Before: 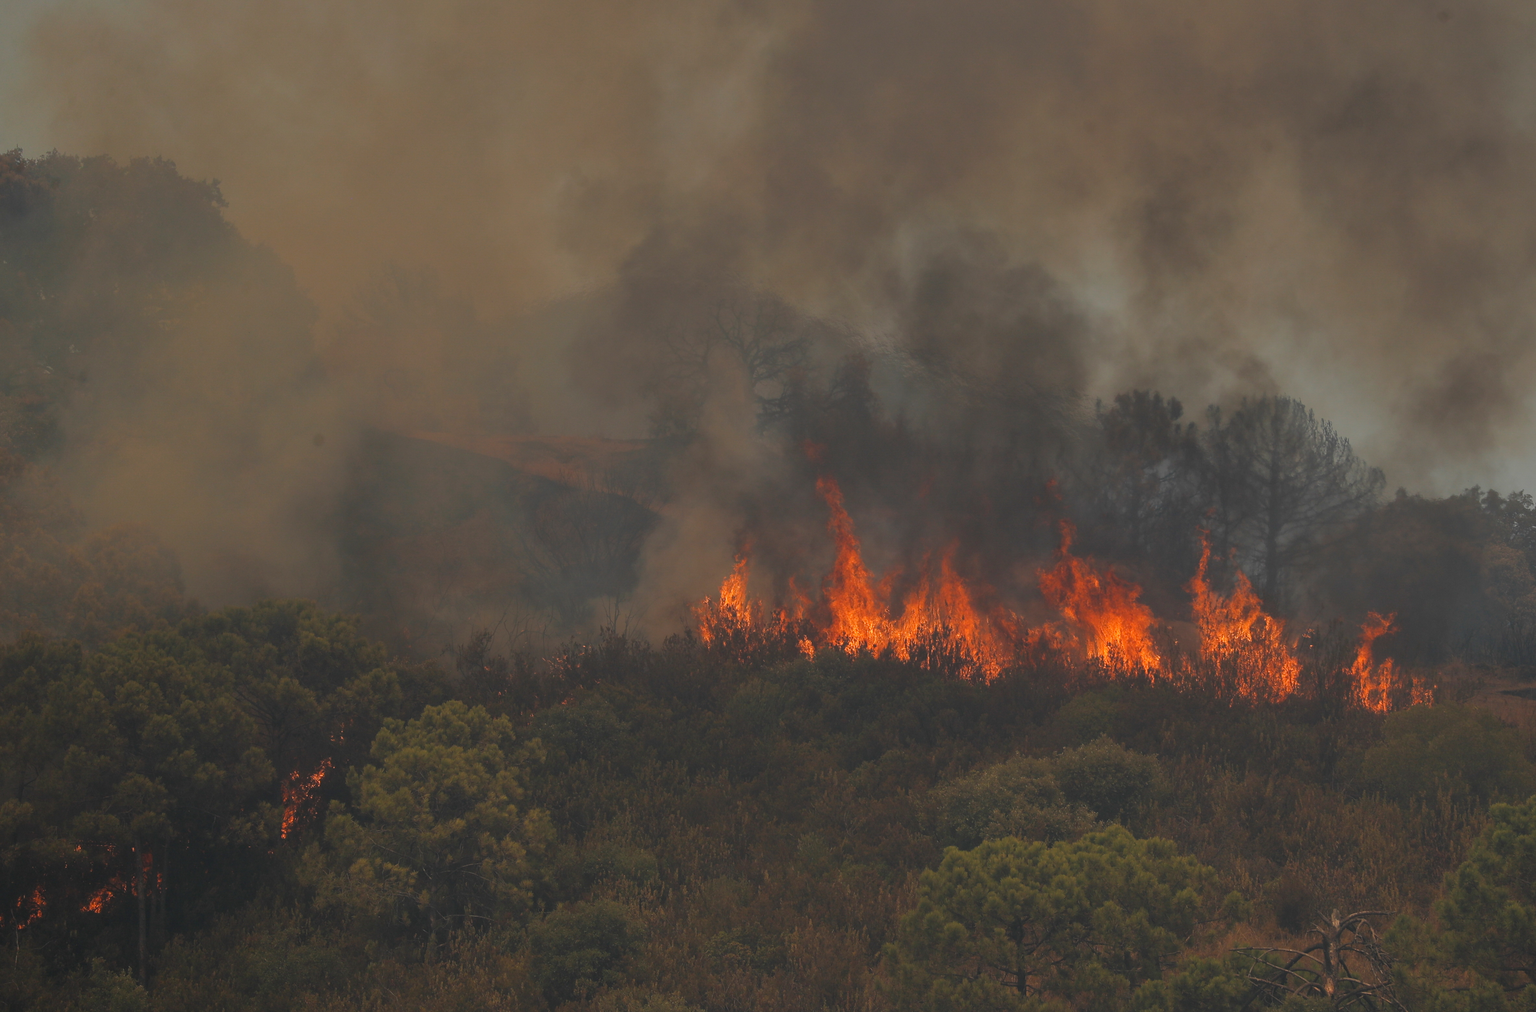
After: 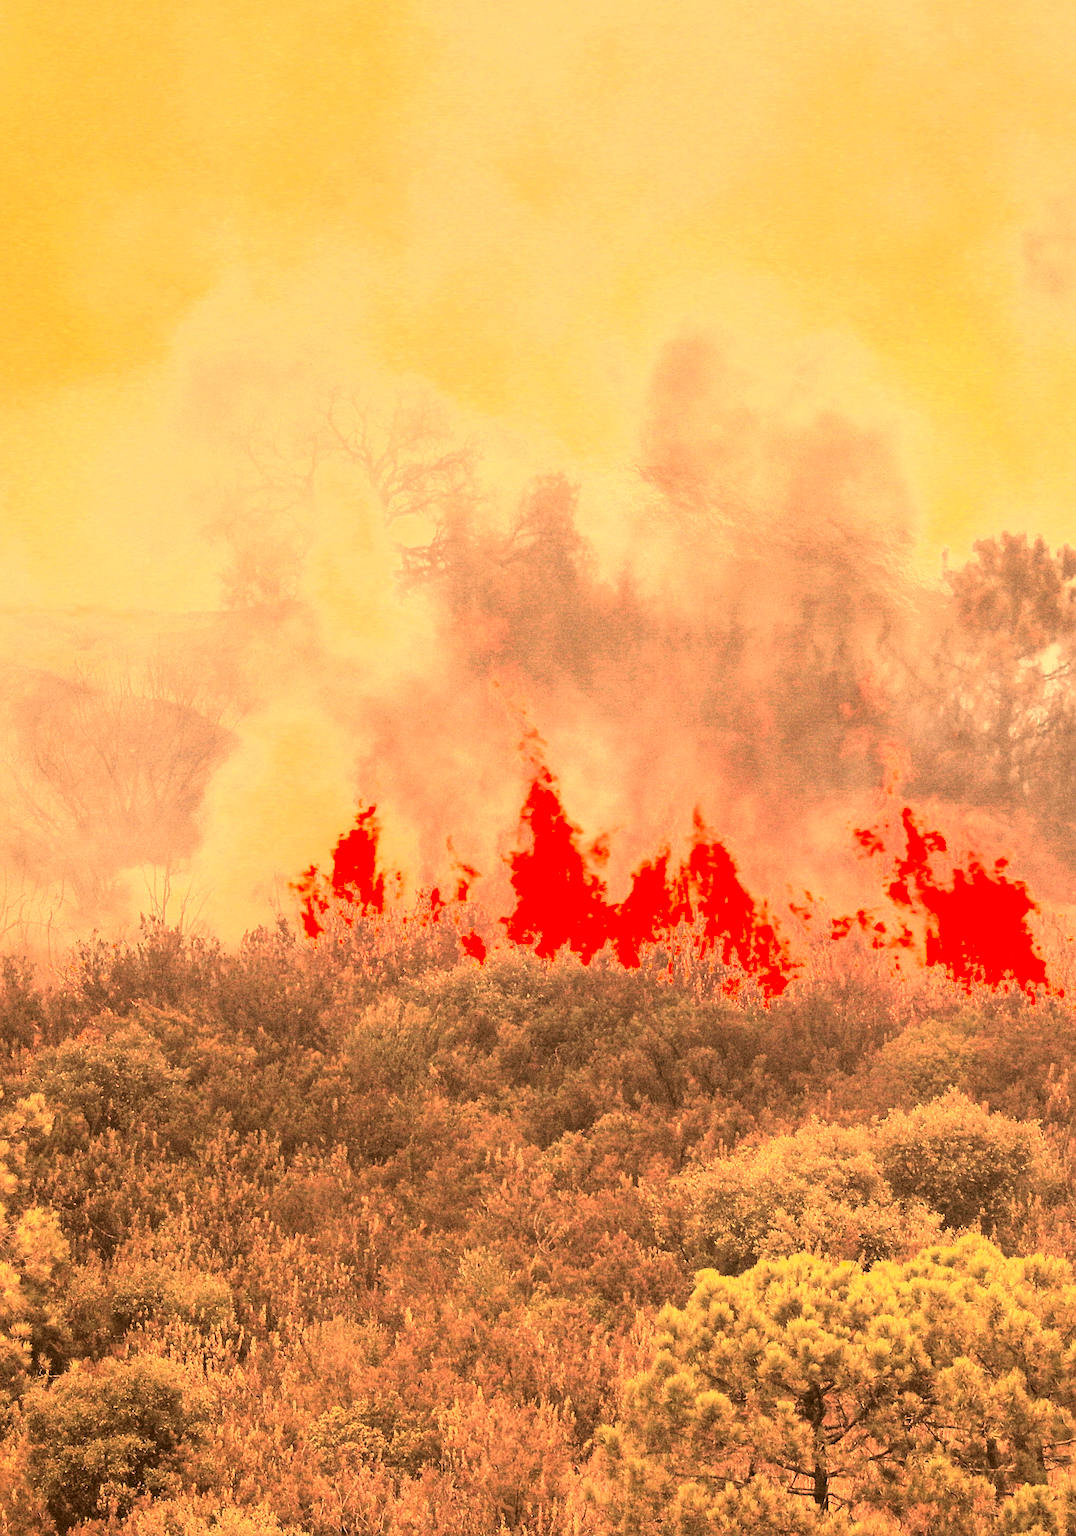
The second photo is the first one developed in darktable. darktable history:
sharpen: on, module defaults
crop: left 33.452%, top 6.025%, right 23.155%
contrast brightness saturation: contrast 0.19, brightness -0.24, saturation 0.11
exposure: black level correction 0, exposure 1.975 EV, compensate exposure bias true, compensate highlight preservation false
tone equalizer: -8 EV -1.08 EV, -7 EV -1.01 EV, -6 EV -0.867 EV, -5 EV -0.578 EV, -3 EV 0.578 EV, -2 EV 0.867 EV, -1 EV 1.01 EV, +0 EV 1.08 EV, edges refinement/feathering 500, mask exposure compensation -1.57 EV, preserve details no
local contrast: highlights 100%, shadows 100%, detail 120%, midtone range 0.2
fill light: exposure -2 EV, width 8.6
white balance: red 1.467, blue 0.684
